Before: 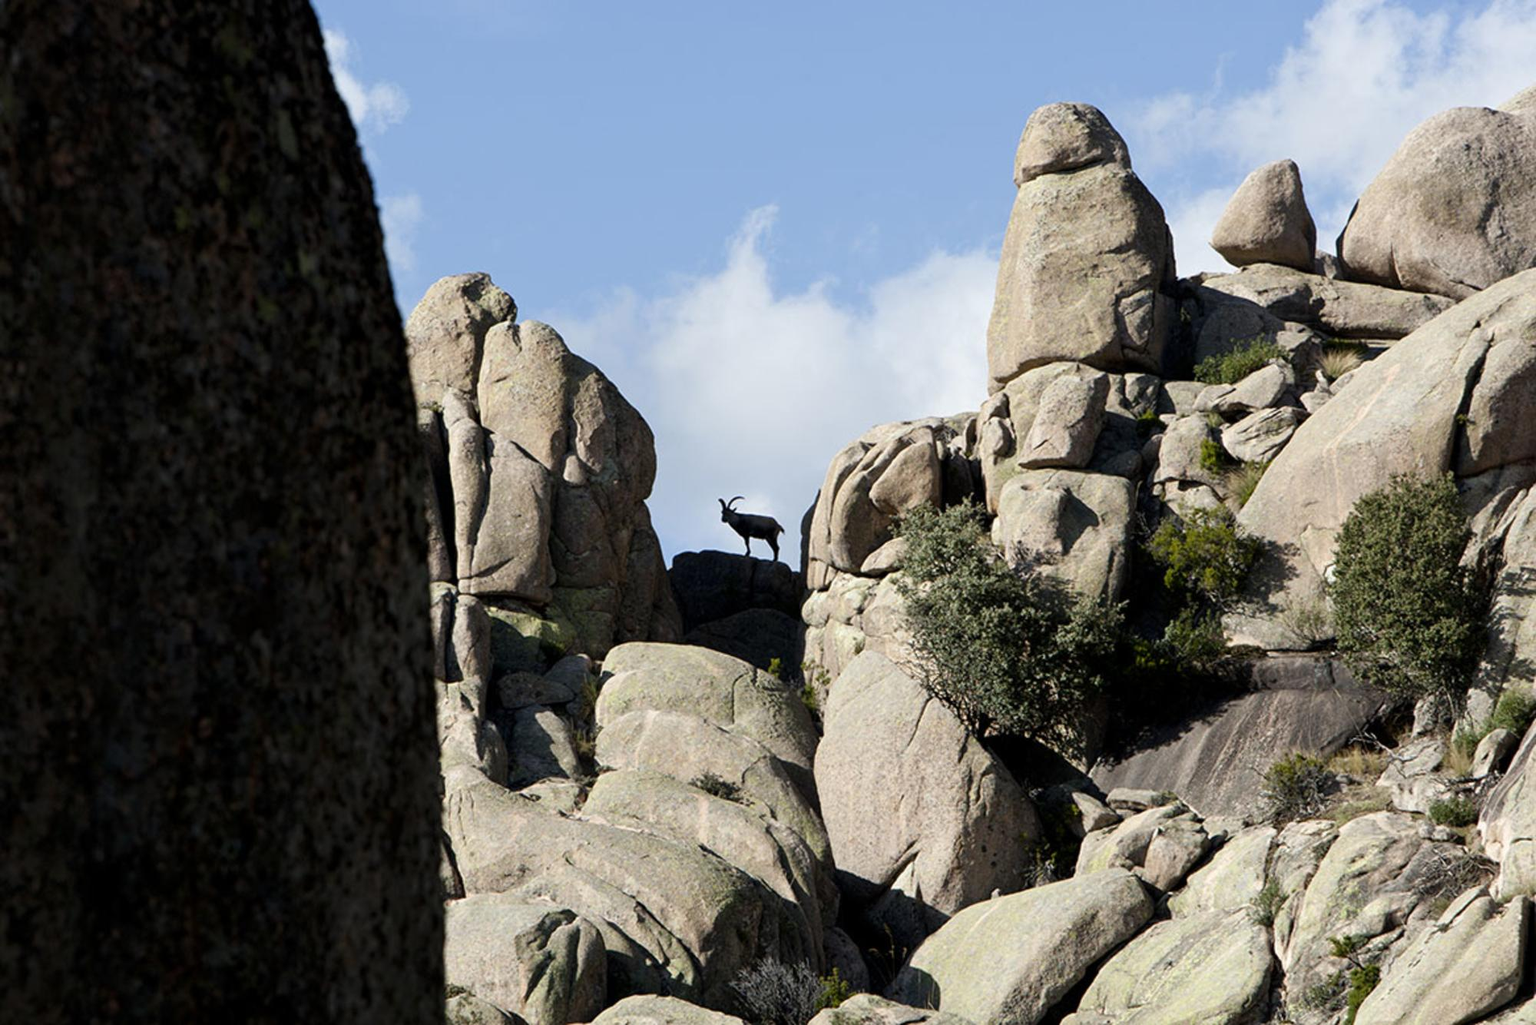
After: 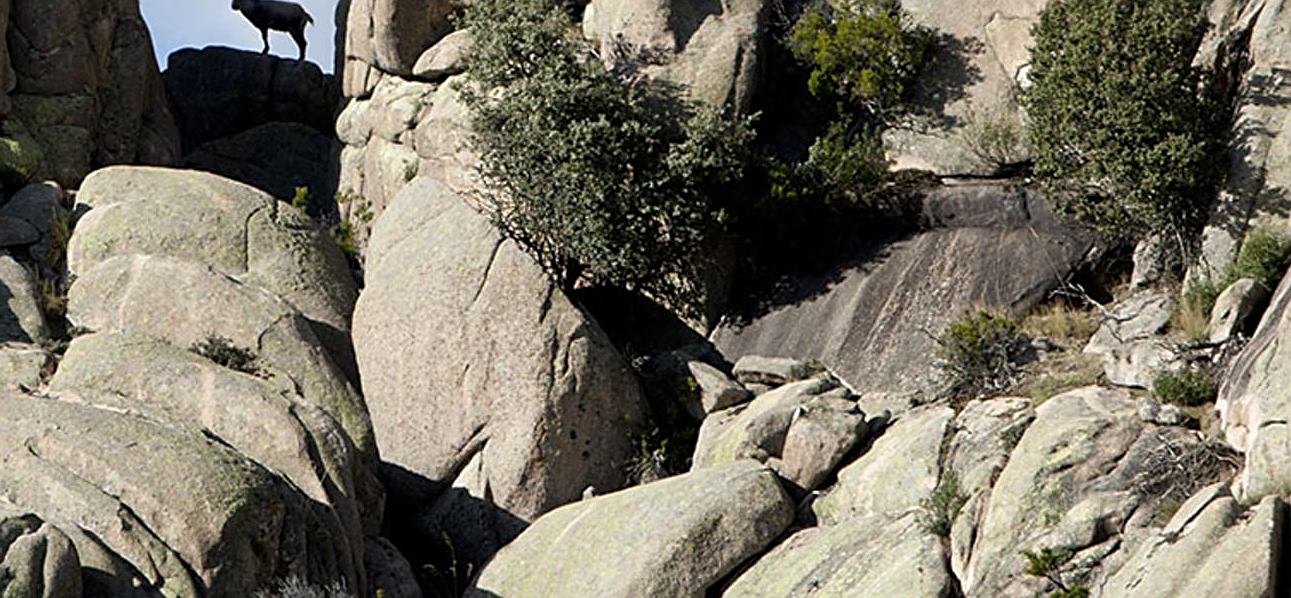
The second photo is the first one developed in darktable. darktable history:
crop and rotate: left 35.425%, top 50.284%, bottom 4.844%
sharpen: on, module defaults
